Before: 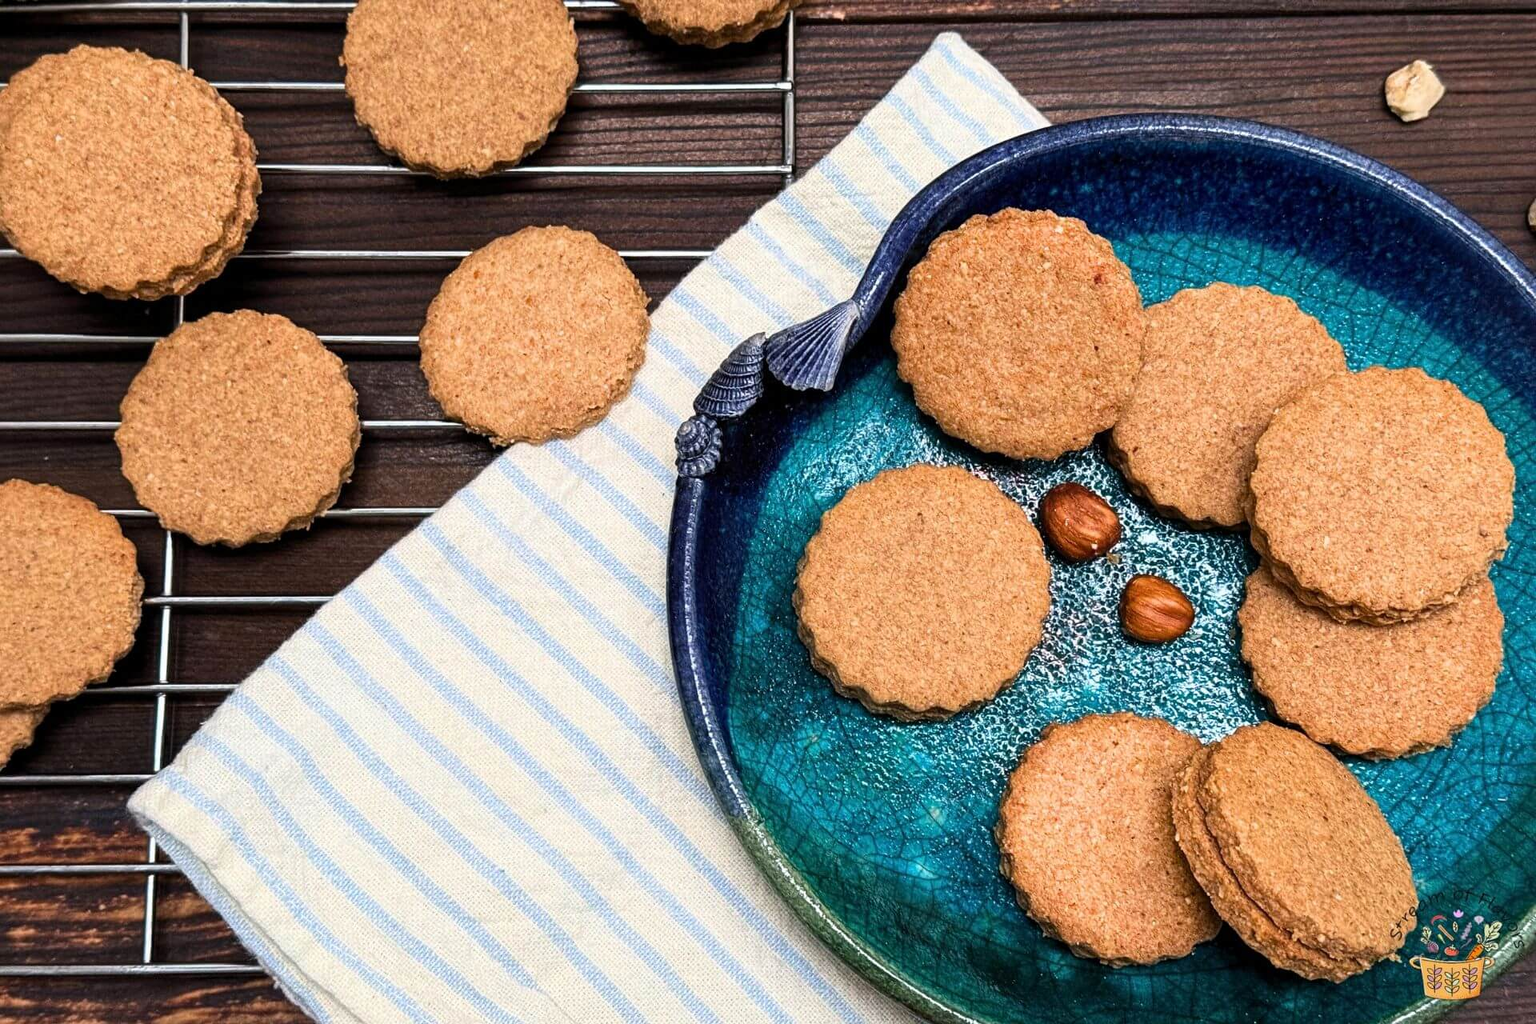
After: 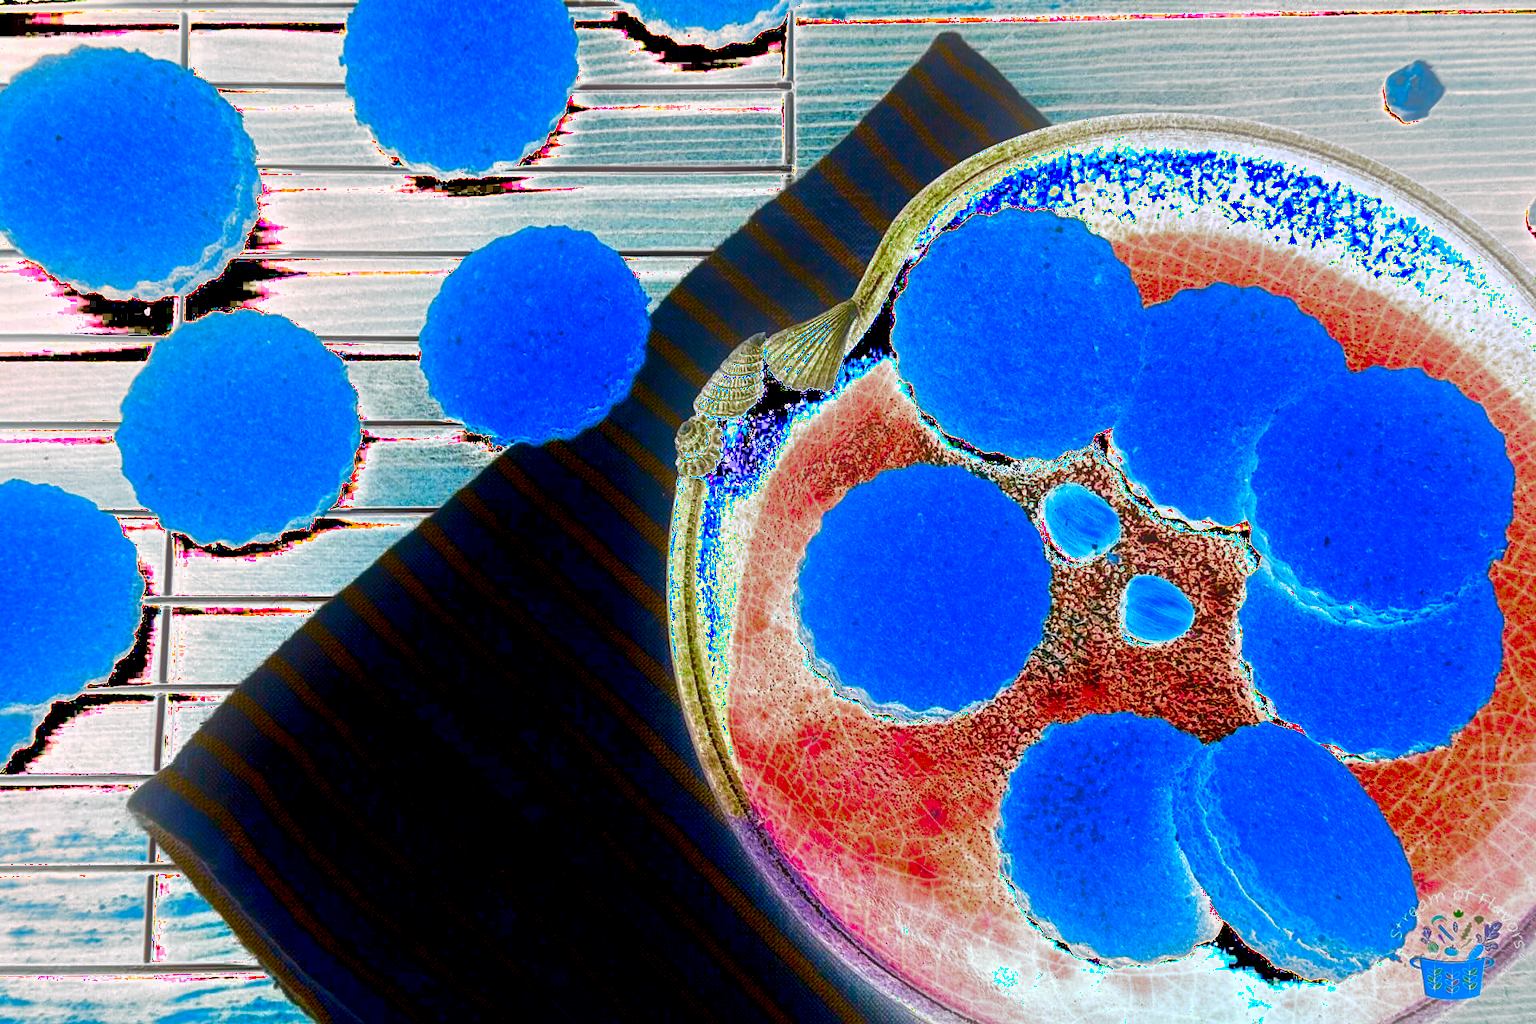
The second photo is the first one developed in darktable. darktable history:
exposure: exposure 8 EV, compensate highlight preservation false
tone curve: curves: ch0 [(0, 0.026) (0.172, 0.194) (0.398, 0.437) (0.469, 0.544) (0.612, 0.741) (0.845, 0.926) (1, 0.968)]; ch1 [(0, 0) (0.437, 0.453) (0.472, 0.467) (0.502, 0.502) (0.531, 0.537) (0.574, 0.583) (0.617, 0.64) (0.699, 0.749) (0.859, 0.919) (1, 1)]; ch2 [(0, 0) (0.33, 0.301) (0.421, 0.443) (0.476, 0.502) (0.511, 0.504) (0.553, 0.55) (0.595, 0.586) (0.664, 0.664) (1, 1)], color space Lab, independent channels, preserve colors none
shadows and highlights: soften with gaussian
